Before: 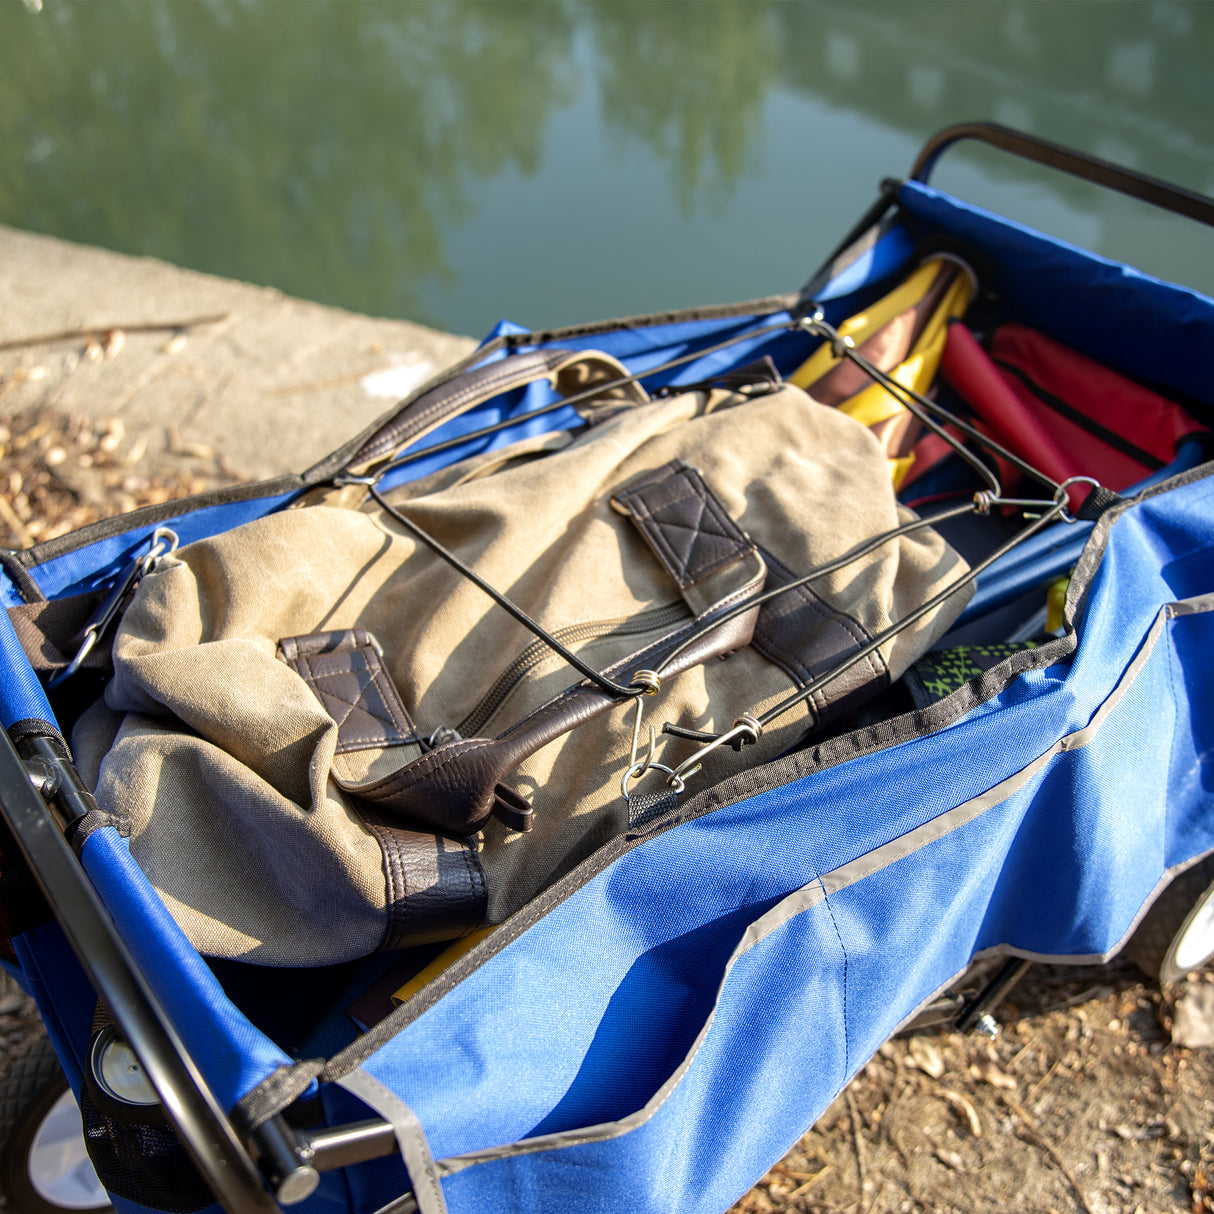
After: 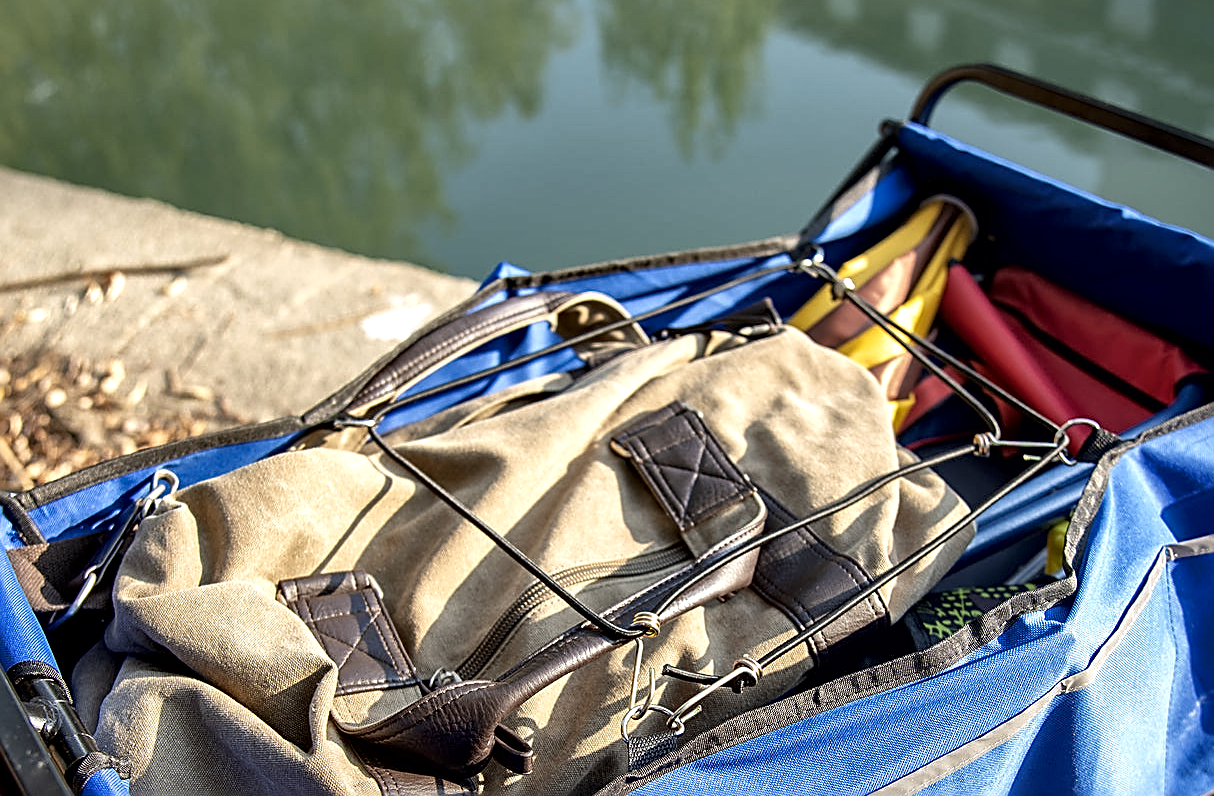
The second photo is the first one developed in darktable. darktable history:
crop and rotate: top 4.848%, bottom 29.503%
sharpen: amount 1
local contrast: mode bilateral grid, contrast 20, coarseness 50, detail 179%, midtone range 0.2
